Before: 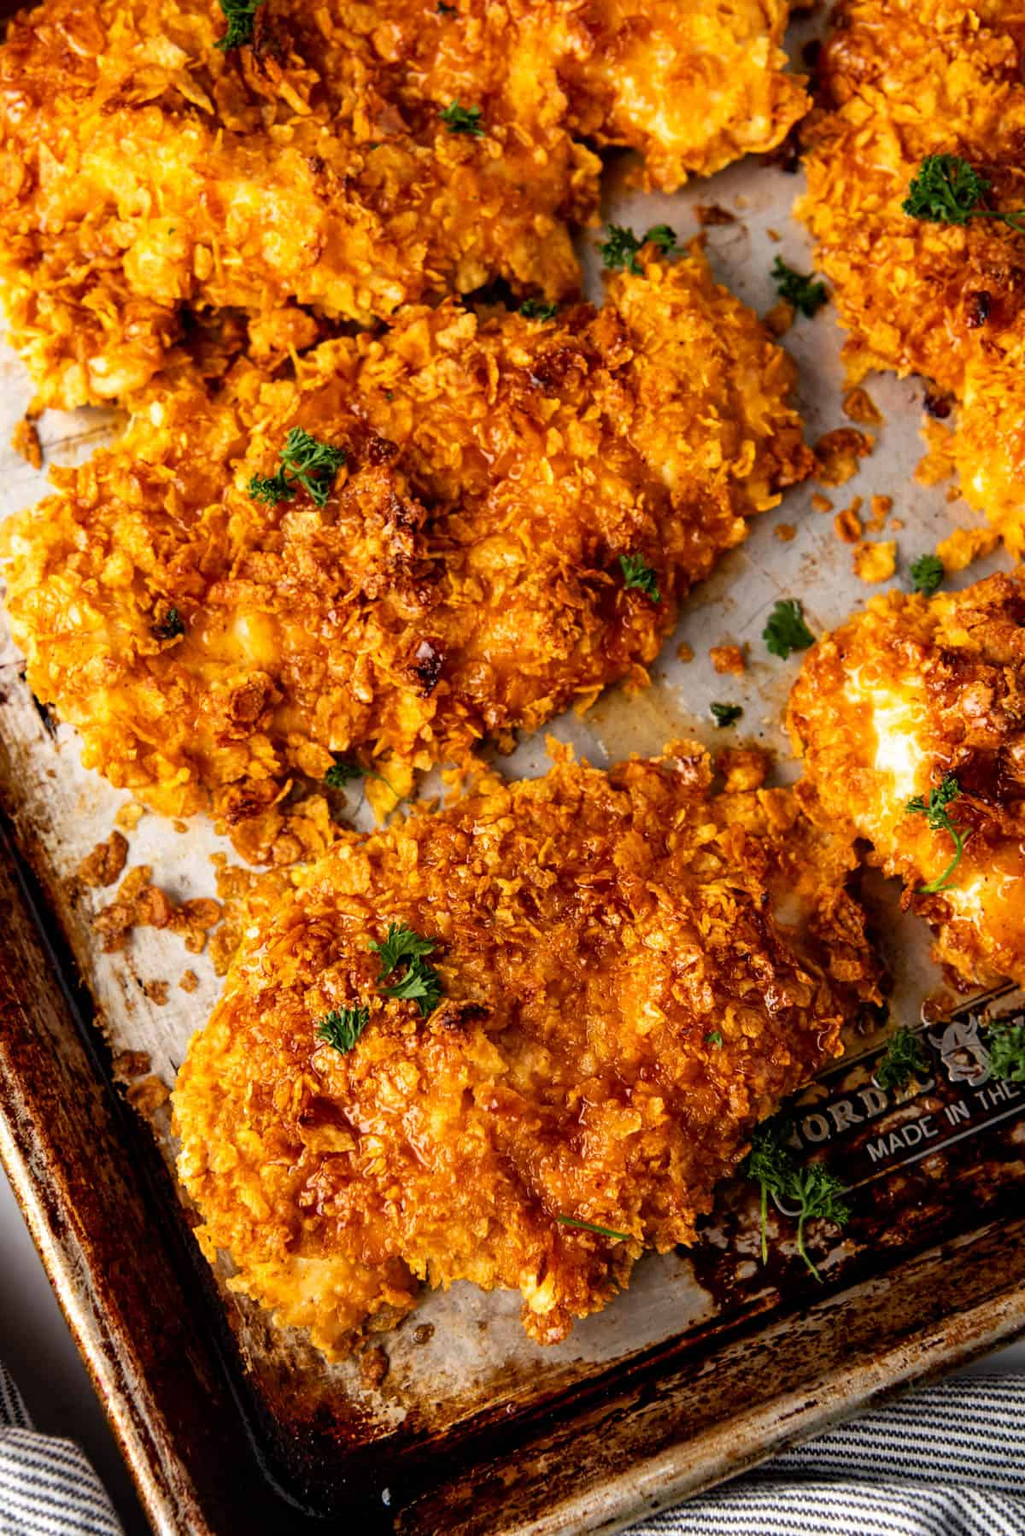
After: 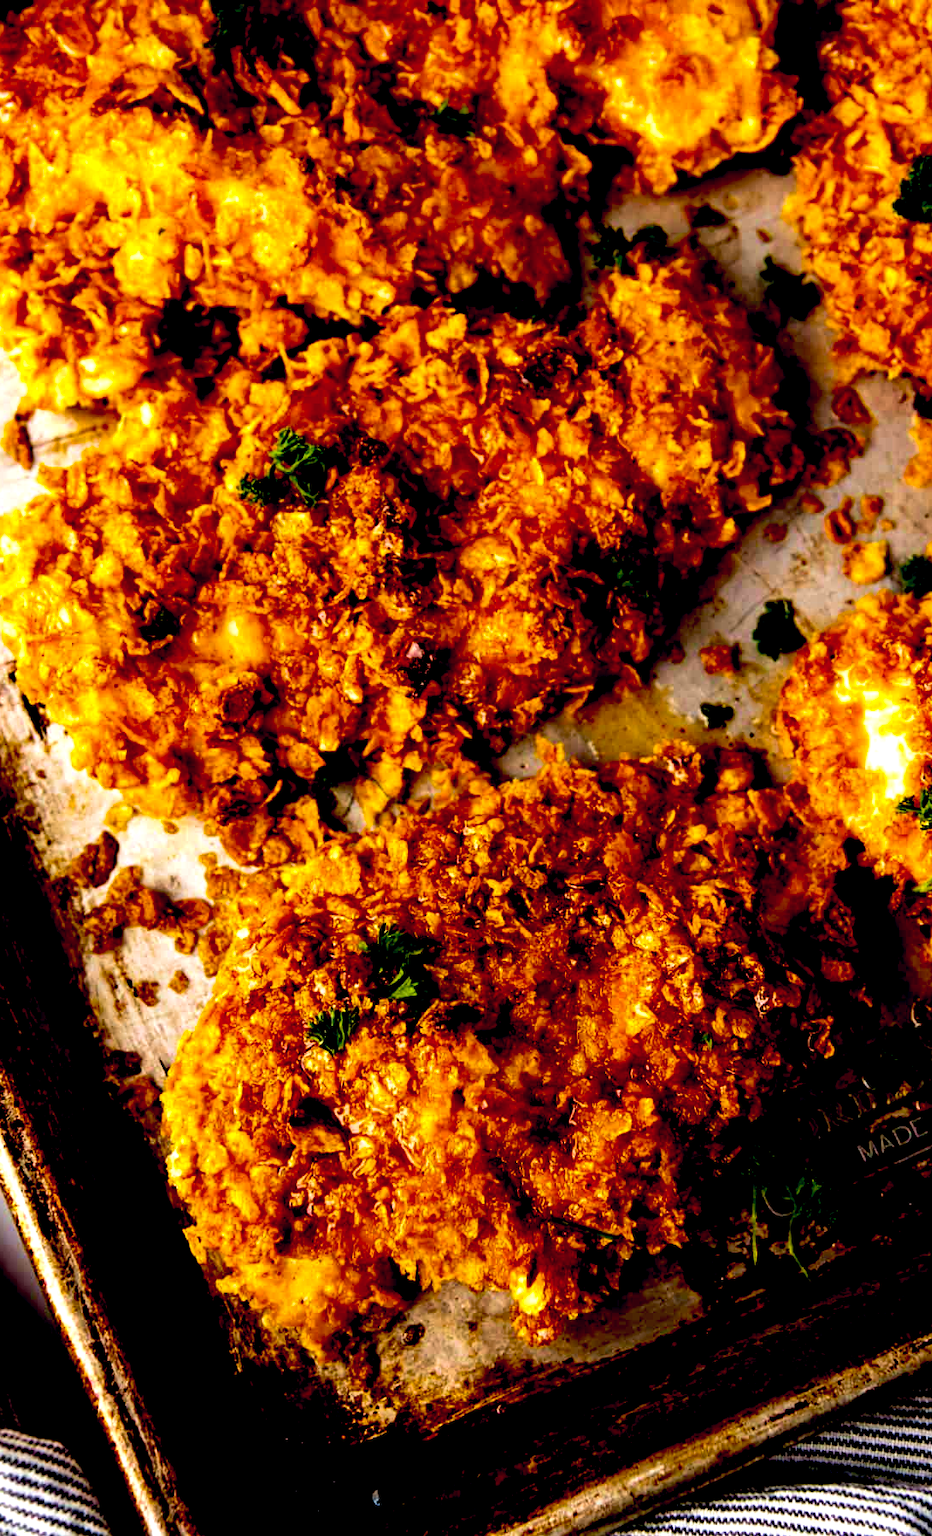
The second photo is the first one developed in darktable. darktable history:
exposure: black level correction 0.099, exposure -0.083 EV, compensate highlight preservation false
crop and rotate: left 1.001%, right 8.081%
color correction: highlights b* -0.013
color balance rgb: global offset › chroma 0.058%, global offset › hue 254.1°, perceptual saturation grading › global saturation 0.096%, perceptual brilliance grading › highlights 14.246%, perceptual brilliance grading › shadows -18.393%, global vibrance 31.833%
velvia: strength 44.86%
